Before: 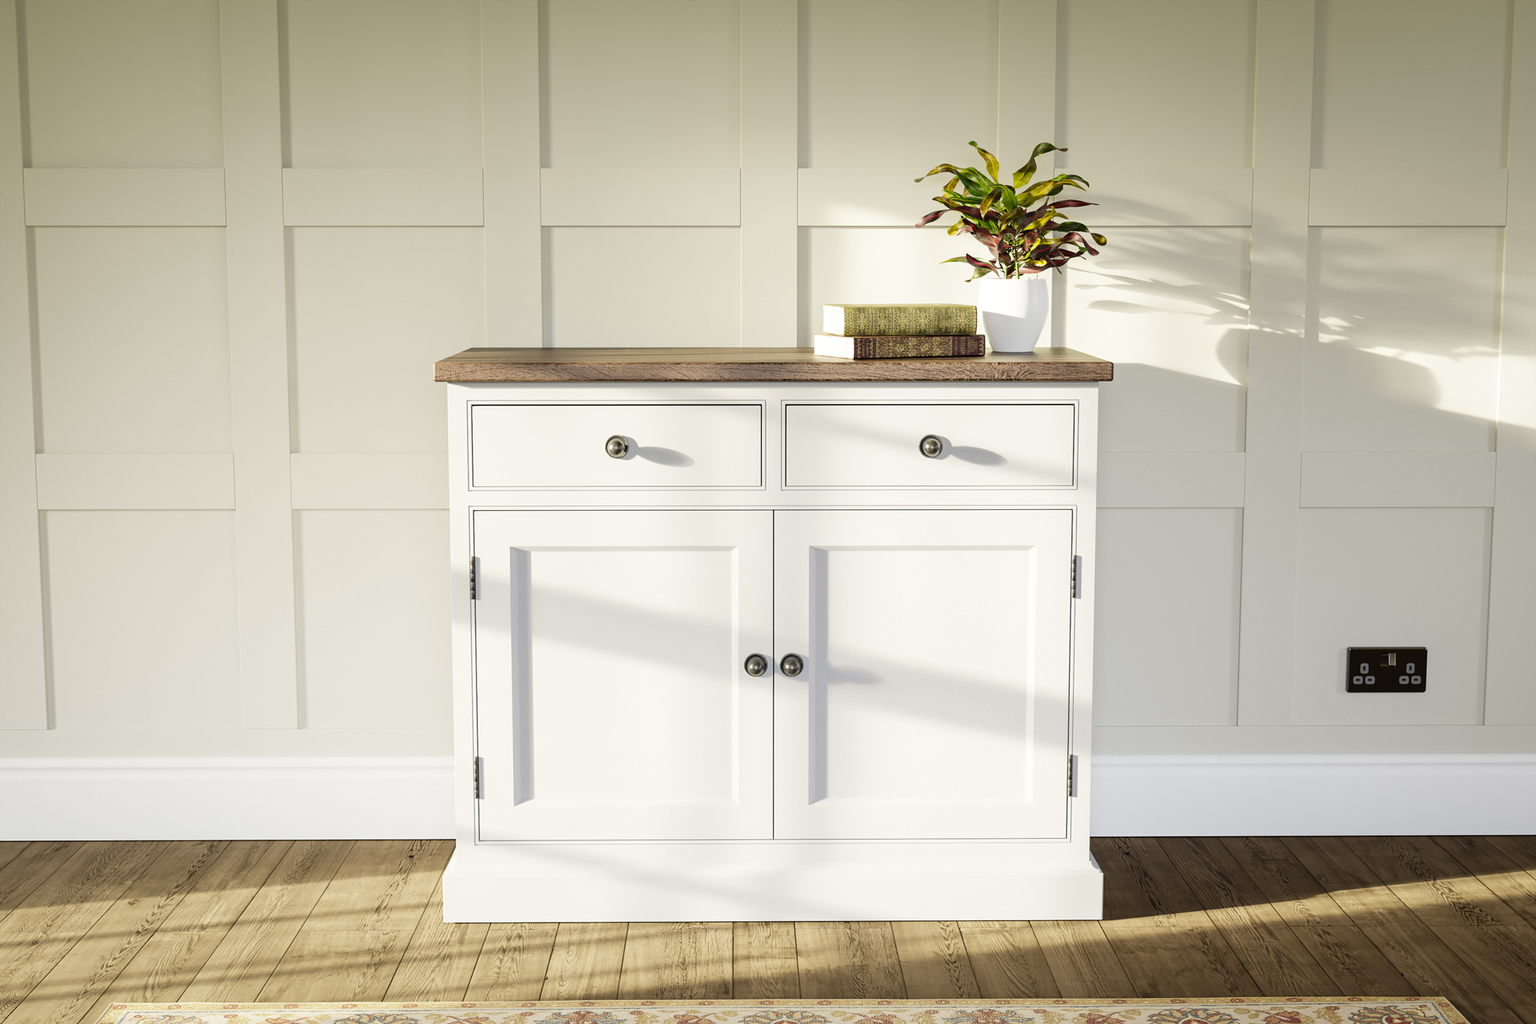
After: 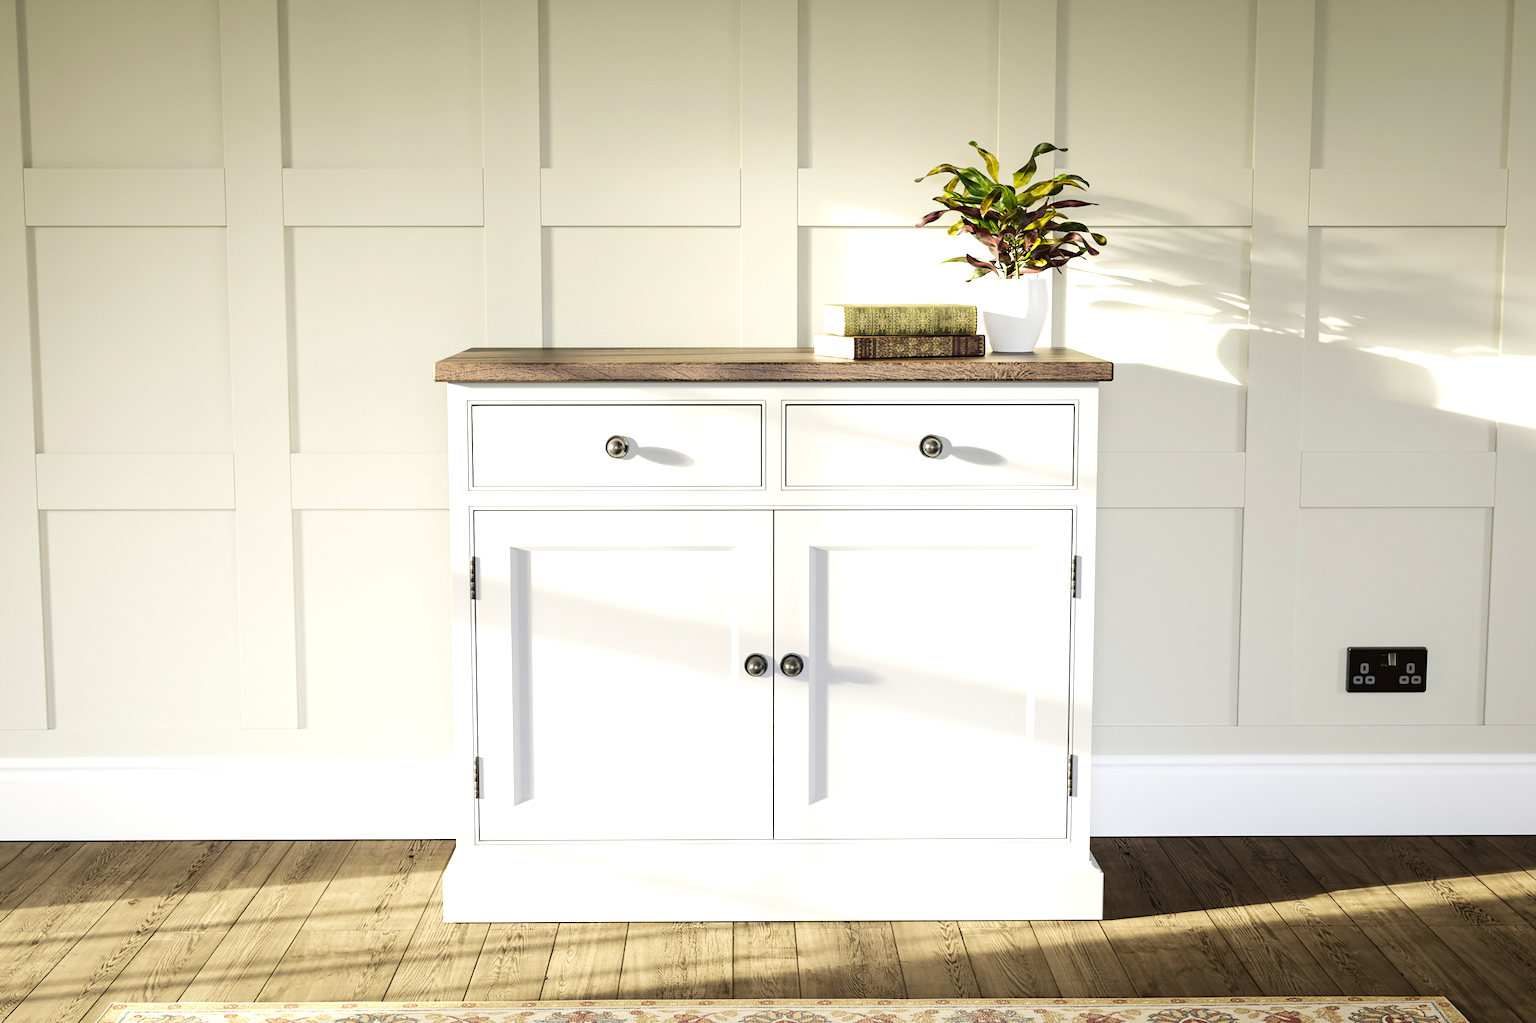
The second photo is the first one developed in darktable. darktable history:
tone equalizer: -8 EV -0.441 EV, -7 EV -0.36 EV, -6 EV -0.329 EV, -5 EV -0.237 EV, -3 EV 0.244 EV, -2 EV 0.355 EV, -1 EV 0.386 EV, +0 EV 0.421 EV, edges refinement/feathering 500, mask exposure compensation -1.57 EV, preserve details no
